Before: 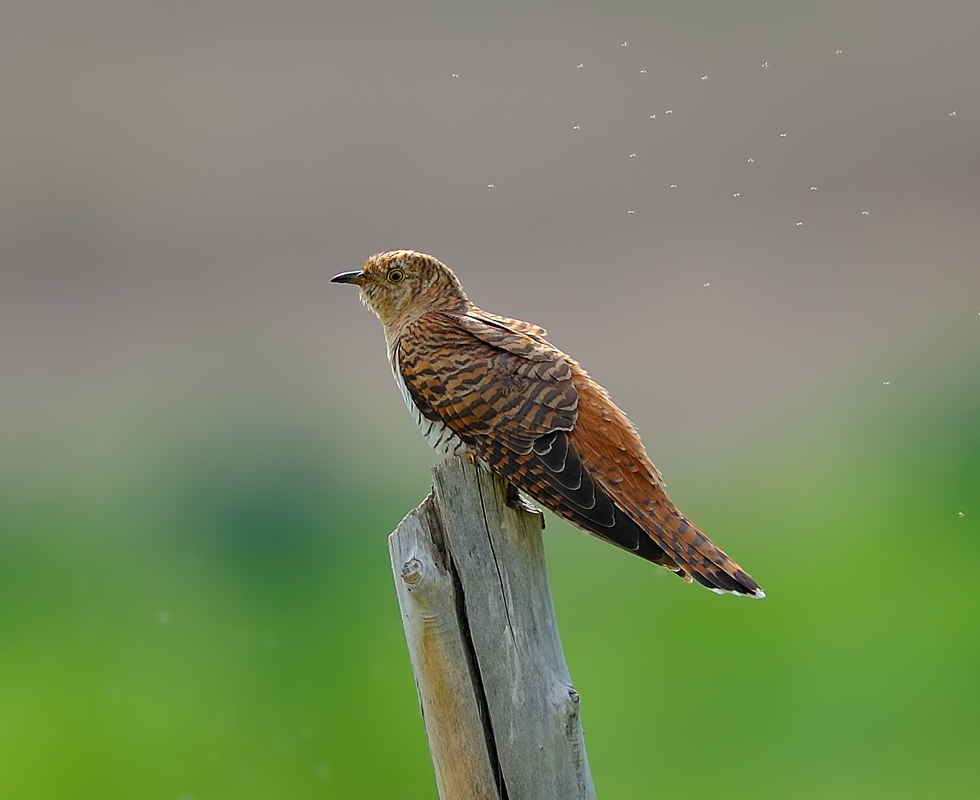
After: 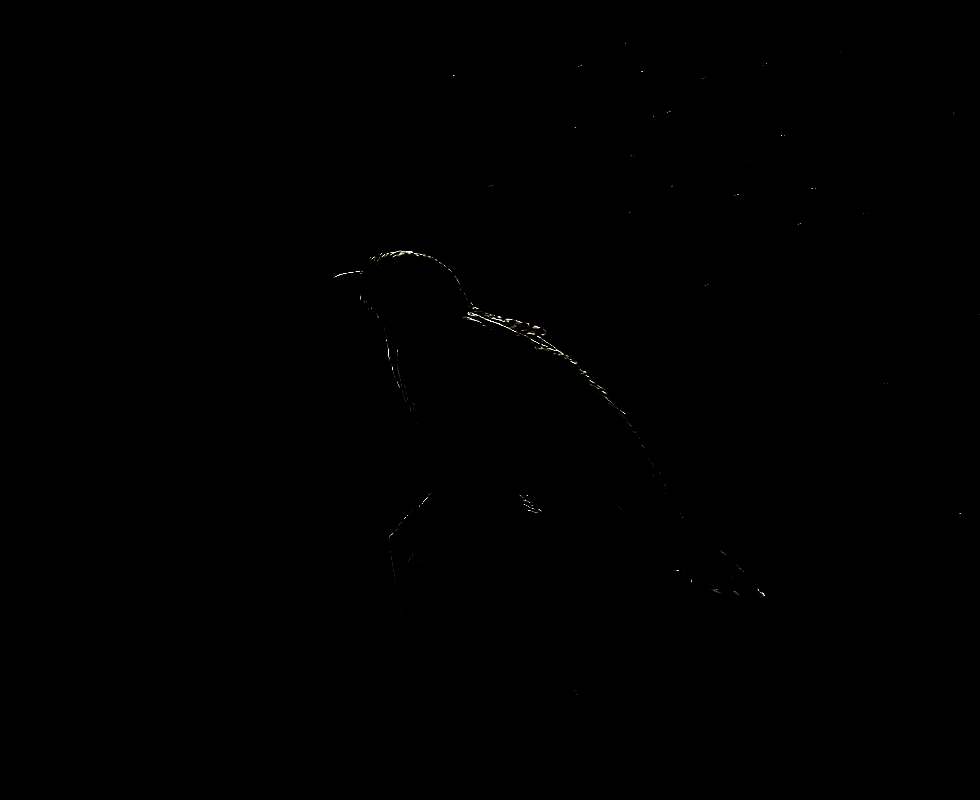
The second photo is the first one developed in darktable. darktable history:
velvia: strength 45.11%
levels: black 8.56%, levels [0.721, 0.937, 0.997]
